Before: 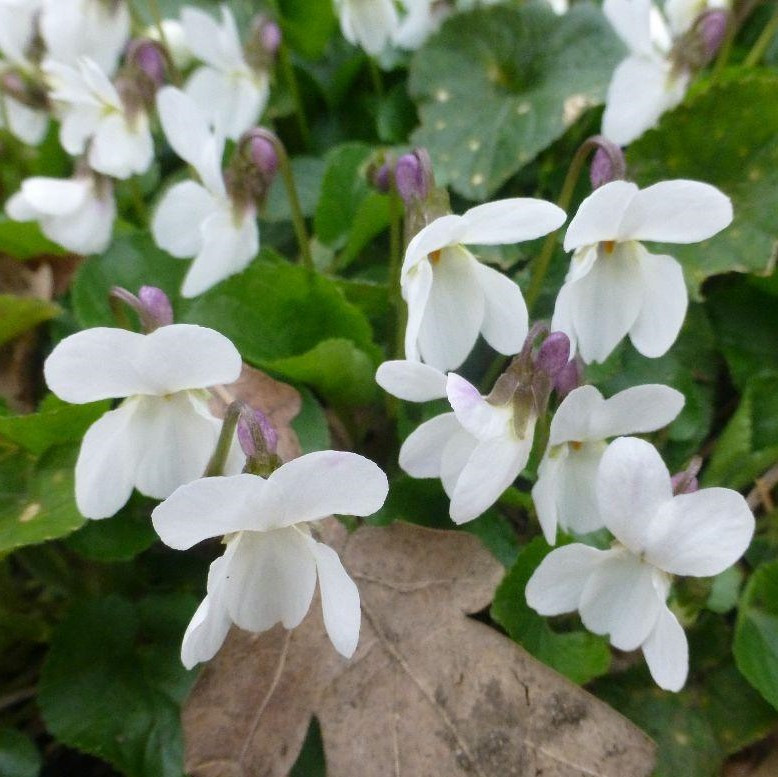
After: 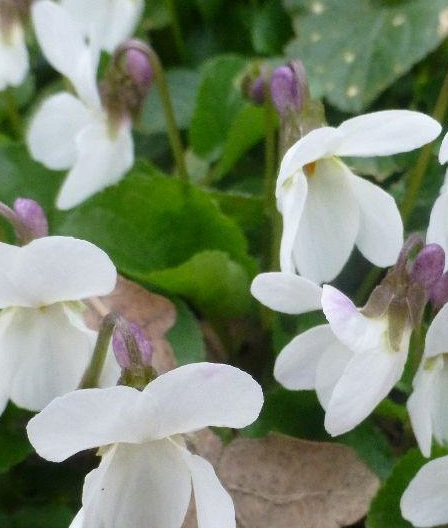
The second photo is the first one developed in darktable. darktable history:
crop: left 16.174%, top 11.371%, right 26.175%, bottom 20.592%
